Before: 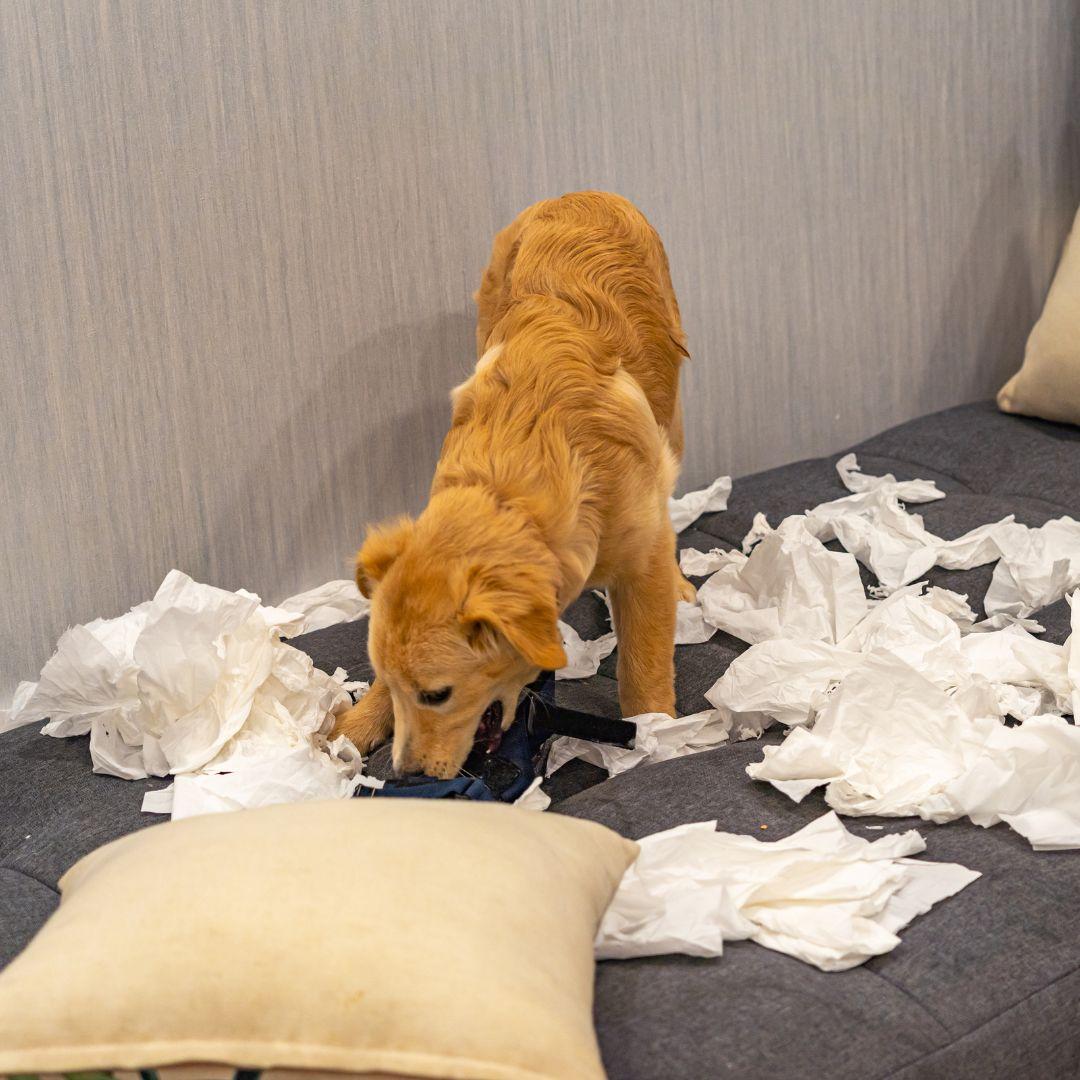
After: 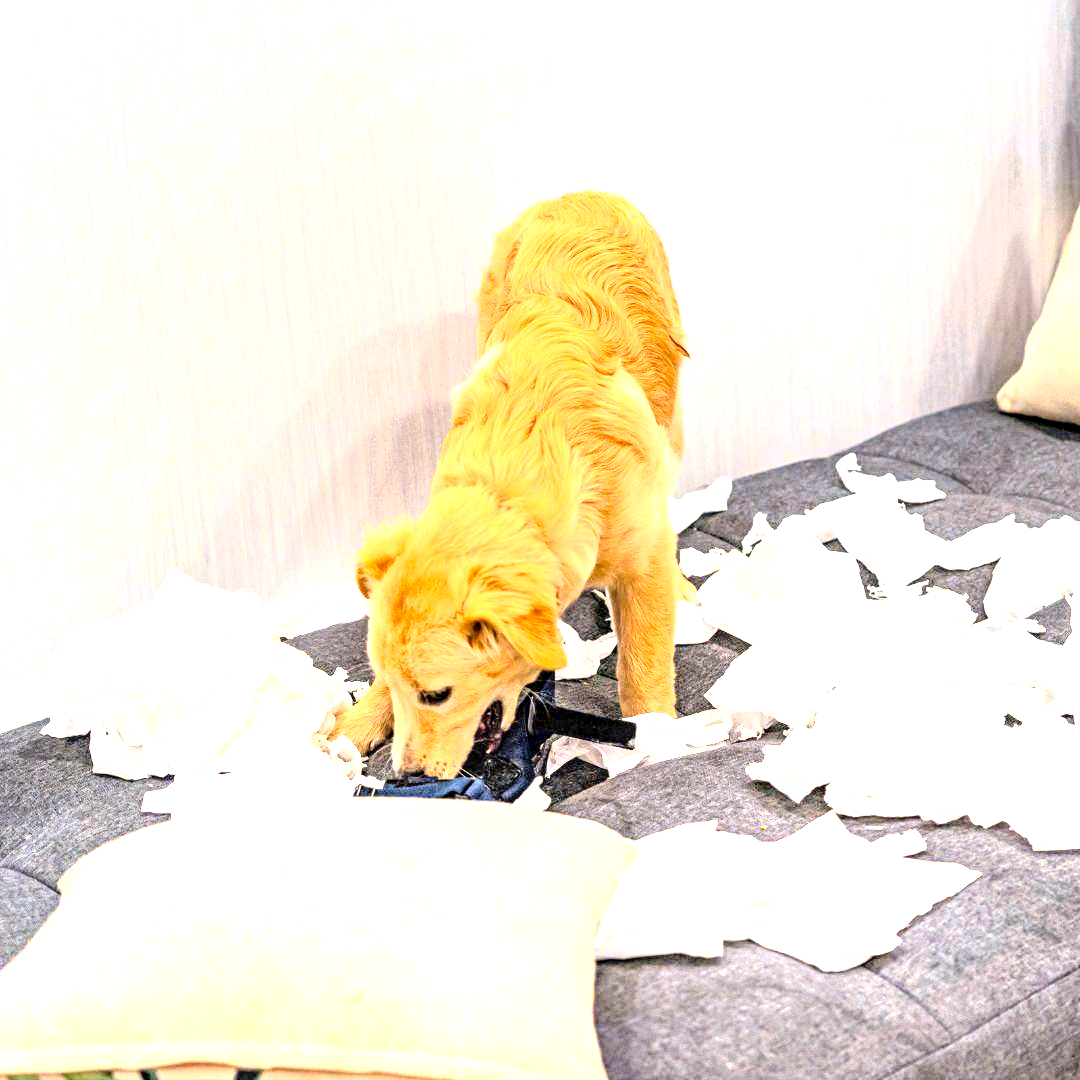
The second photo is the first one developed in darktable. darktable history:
white balance: red 0.976, blue 1.04
base curve: curves: ch0 [(0, 0) (0.028, 0.03) (0.121, 0.232) (0.46, 0.748) (0.859, 0.968) (1, 1)]
local contrast: highlights 65%, shadows 54%, detail 169%, midtone range 0.514
exposure: black level correction 0, exposure 1.741 EV, compensate exposure bias true, compensate highlight preservation false
